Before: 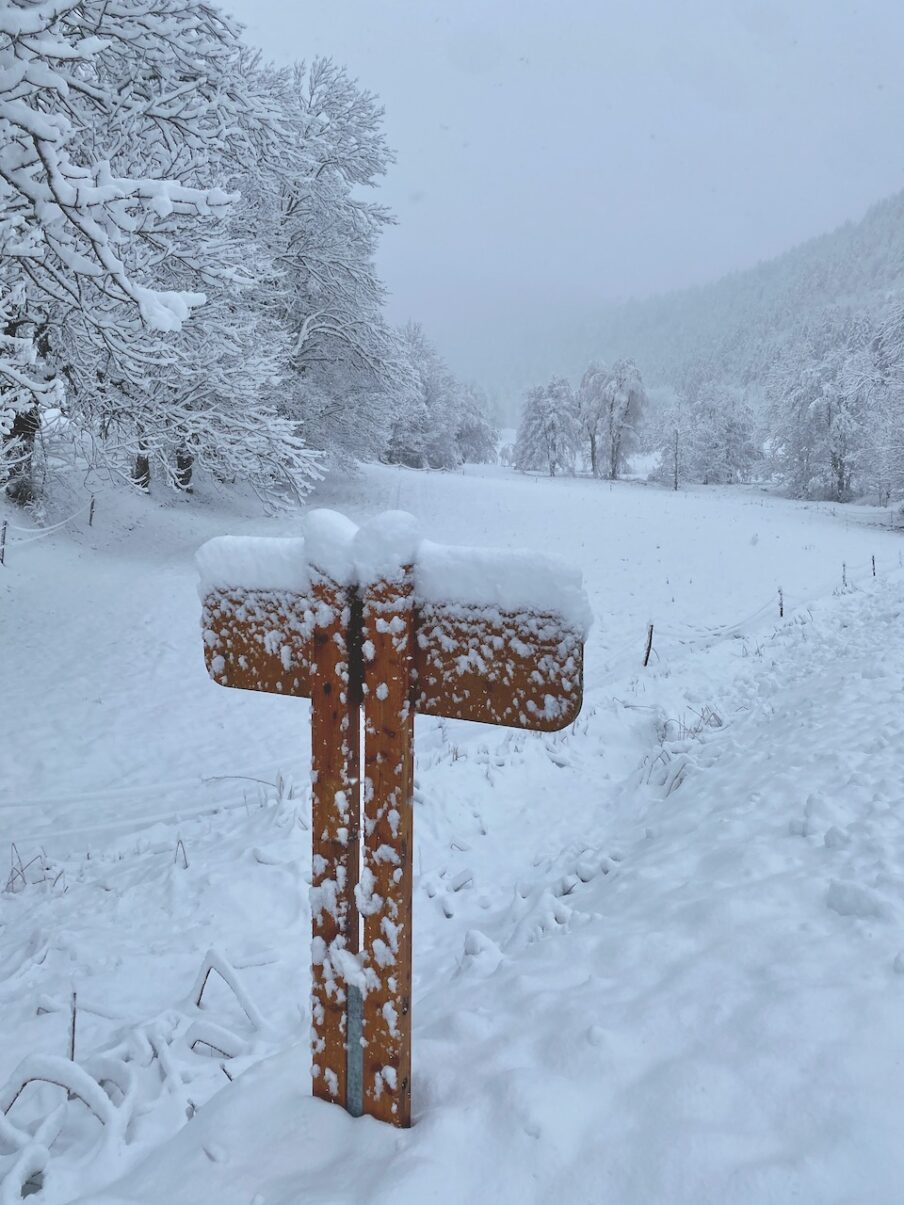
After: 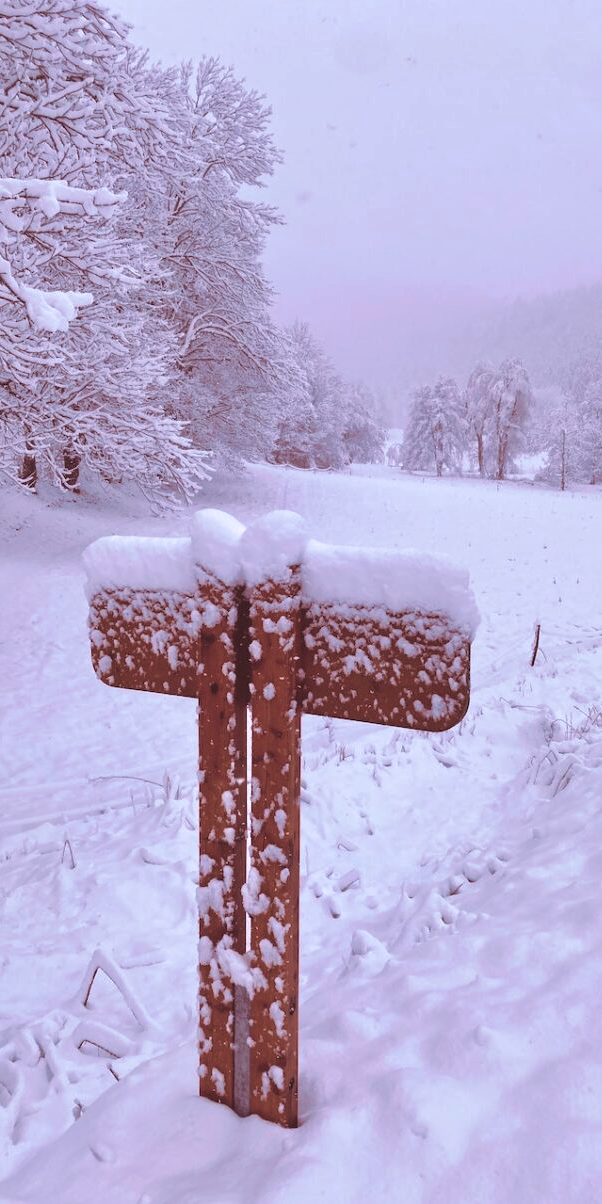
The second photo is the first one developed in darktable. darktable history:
crop and rotate: left 12.648%, right 20.685%
white balance: red 1.188, blue 1.11
split-toning: highlights › hue 180°
